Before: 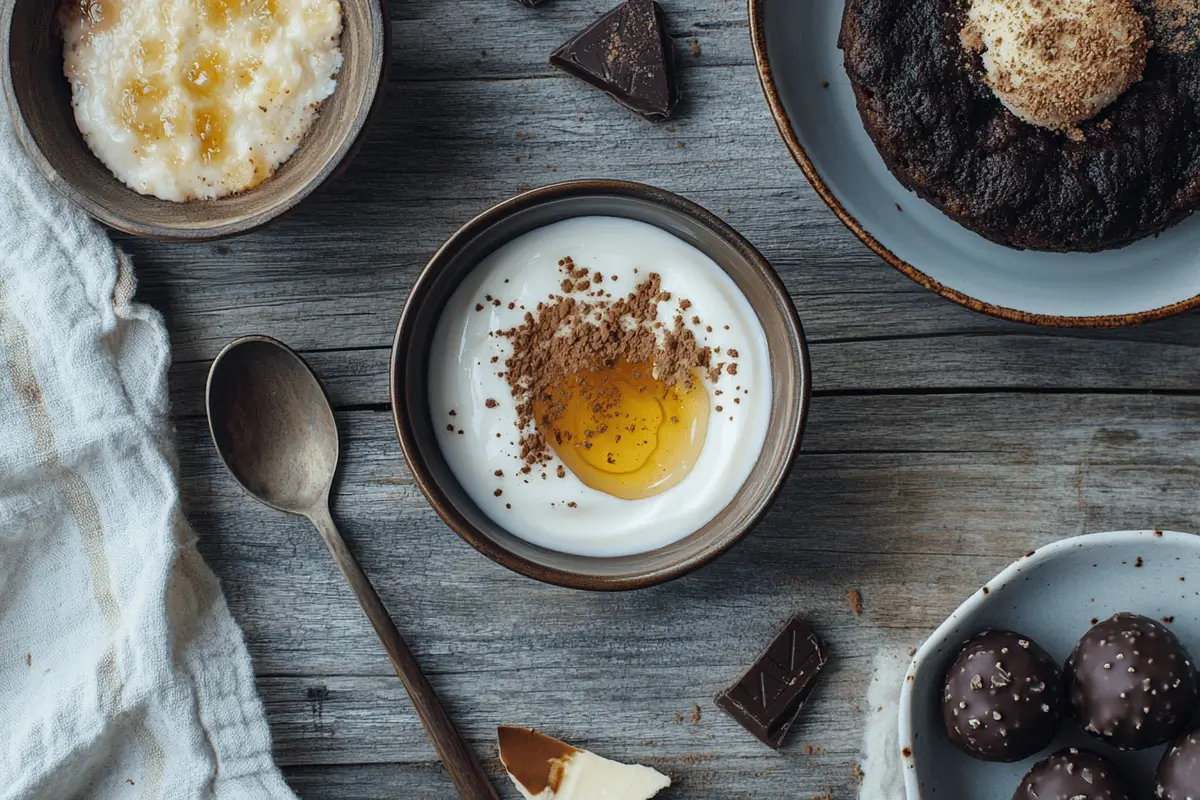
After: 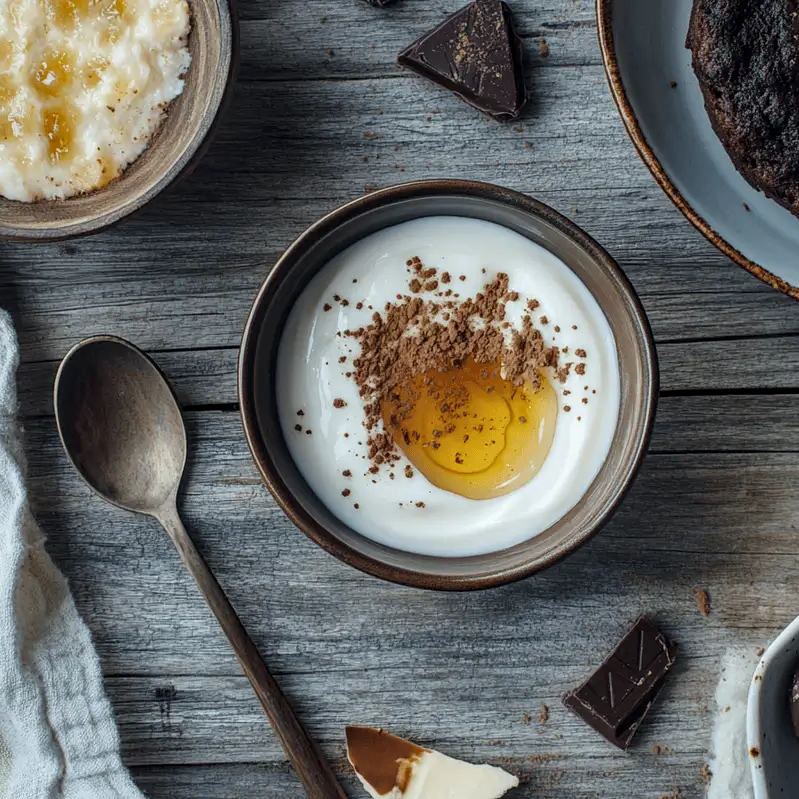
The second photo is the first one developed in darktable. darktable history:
crop and rotate: left 12.673%, right 20.66%
local contrast: on, module defaults
